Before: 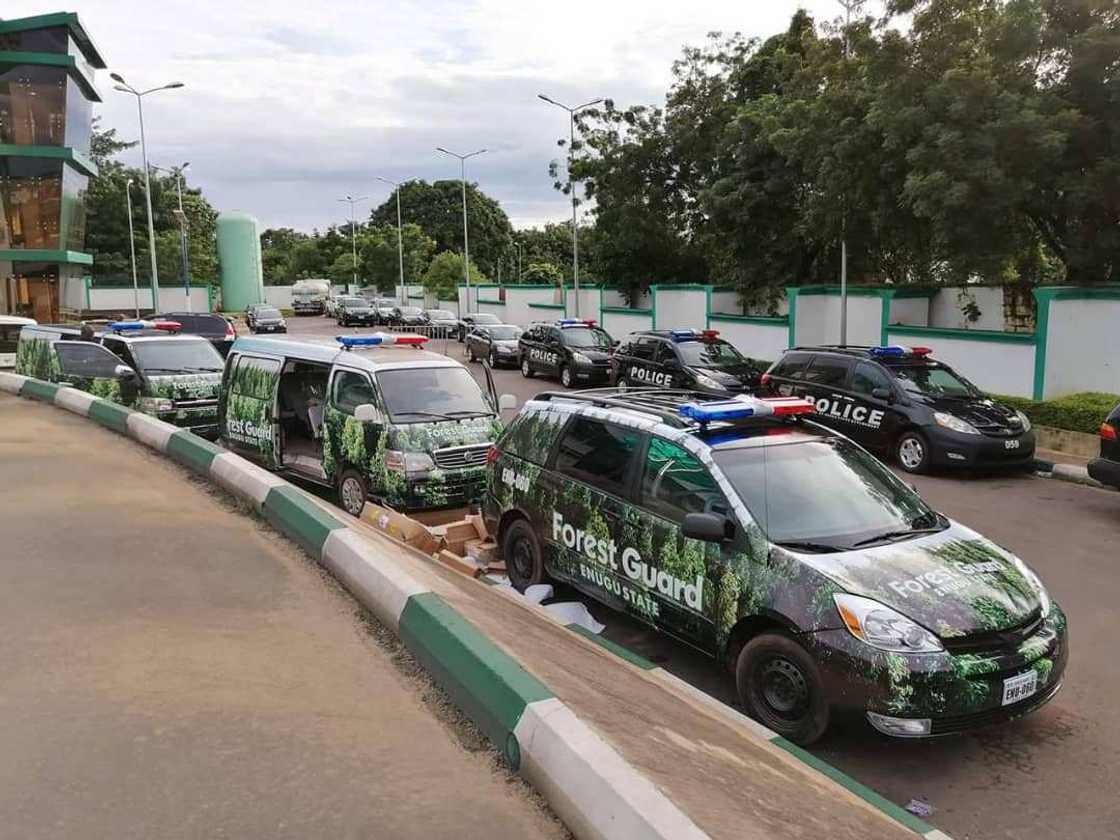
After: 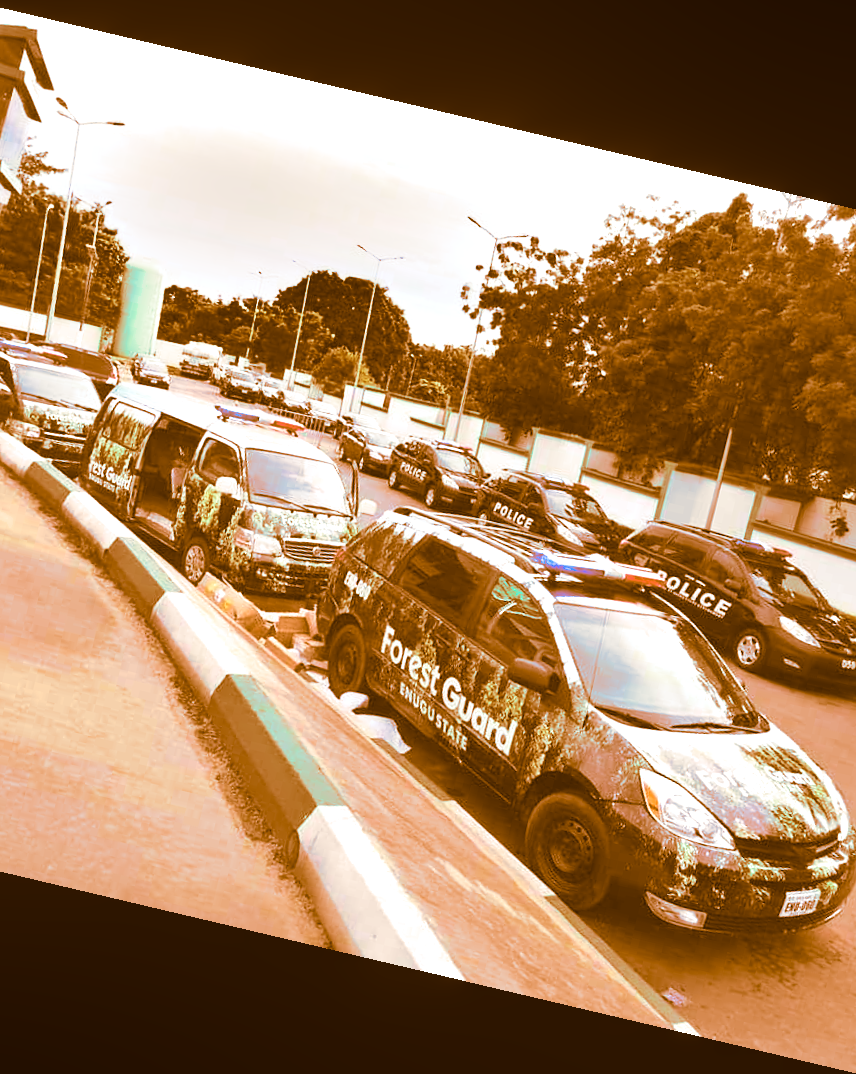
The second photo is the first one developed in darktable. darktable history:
crop and rotate: left 17.732%, right 15.423%
exposure: black level correction 0, exposure 1.45 EV, compensate exposure bias true, compensate highlight preservation false
local contrast: detail 69%
shadows and highlights: soften with gaussian
rotate and perspective: rotation 13.27°, automatic cropping off
split-toning: shadows › hue 26°, shadows › saturation 0.92, highlights › hue 40°, highlights › saturation 0.92, balance -63, compress 0%
color balance: on, module defaults
